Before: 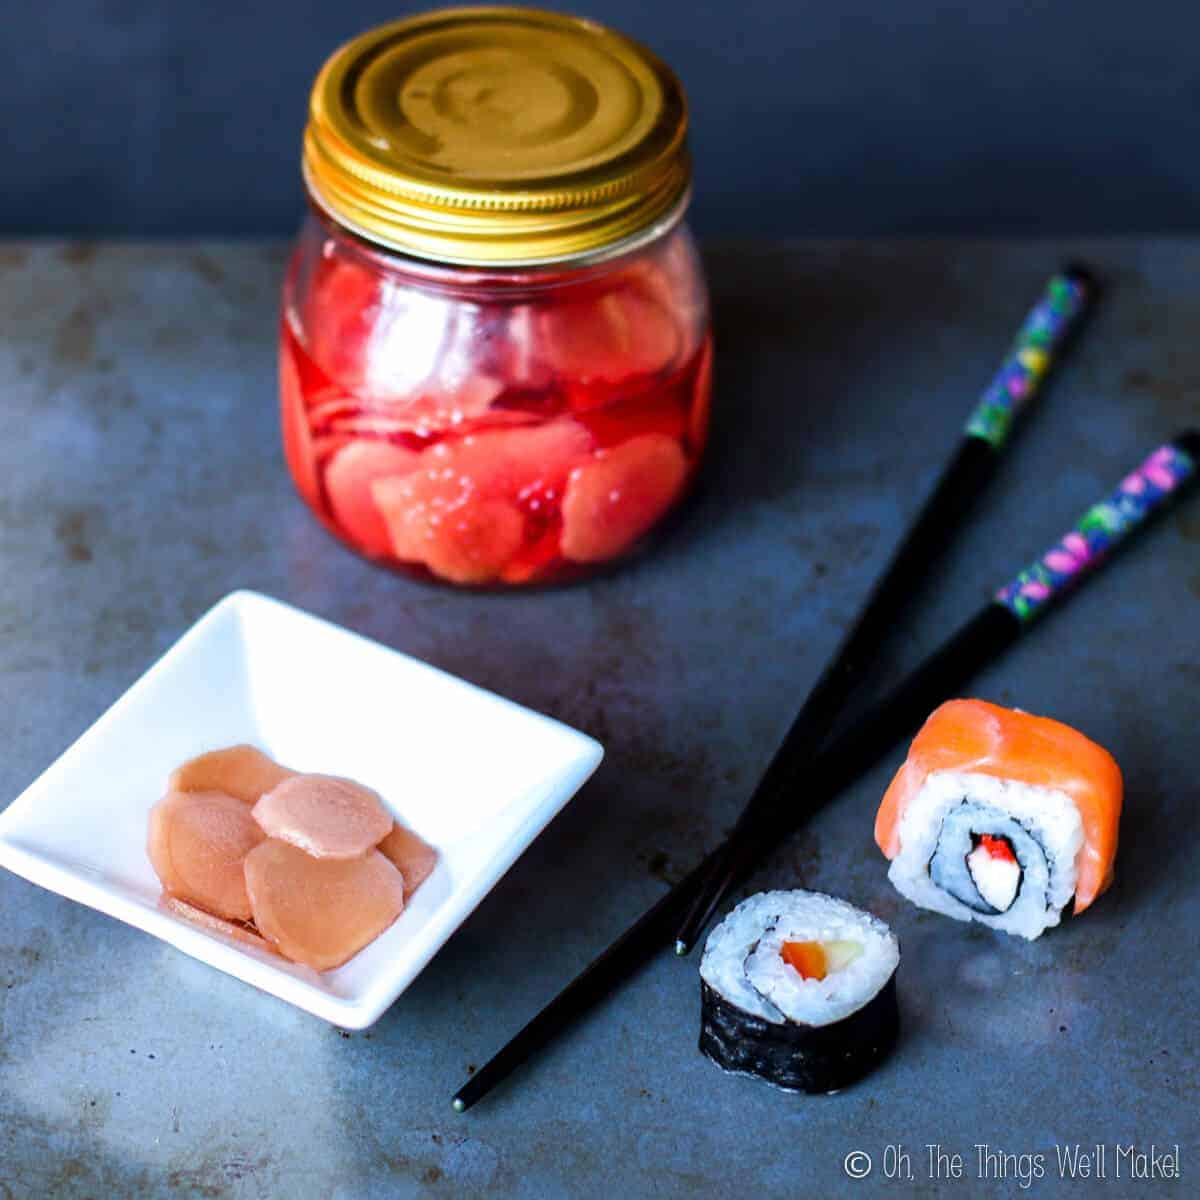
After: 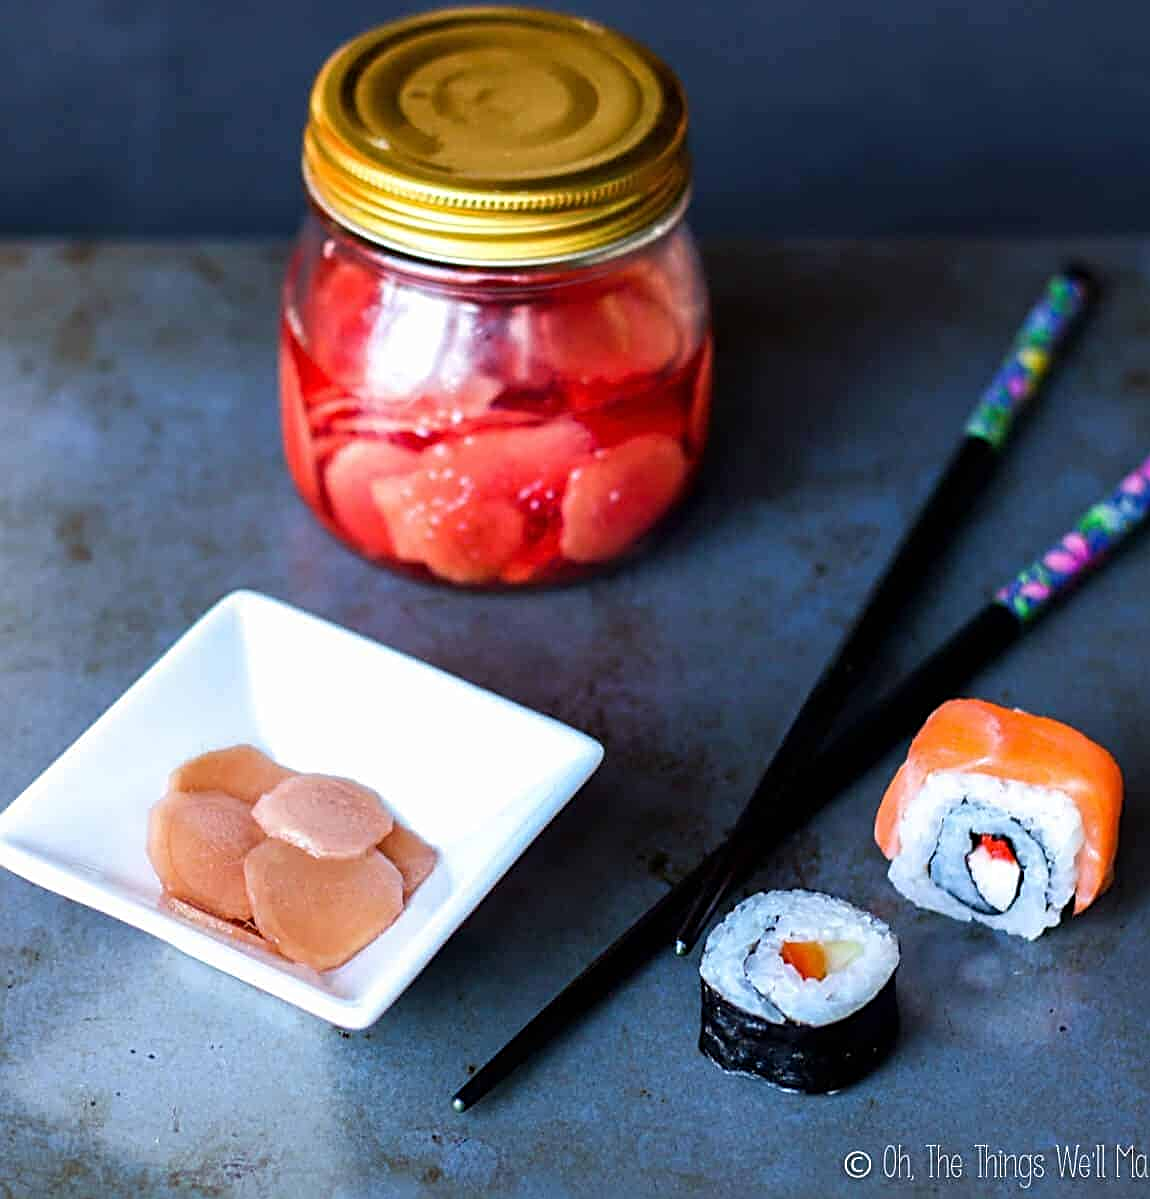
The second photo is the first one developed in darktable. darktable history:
sharpen: radius 2.767
crop: right 4.126%, bottom 0.031%
